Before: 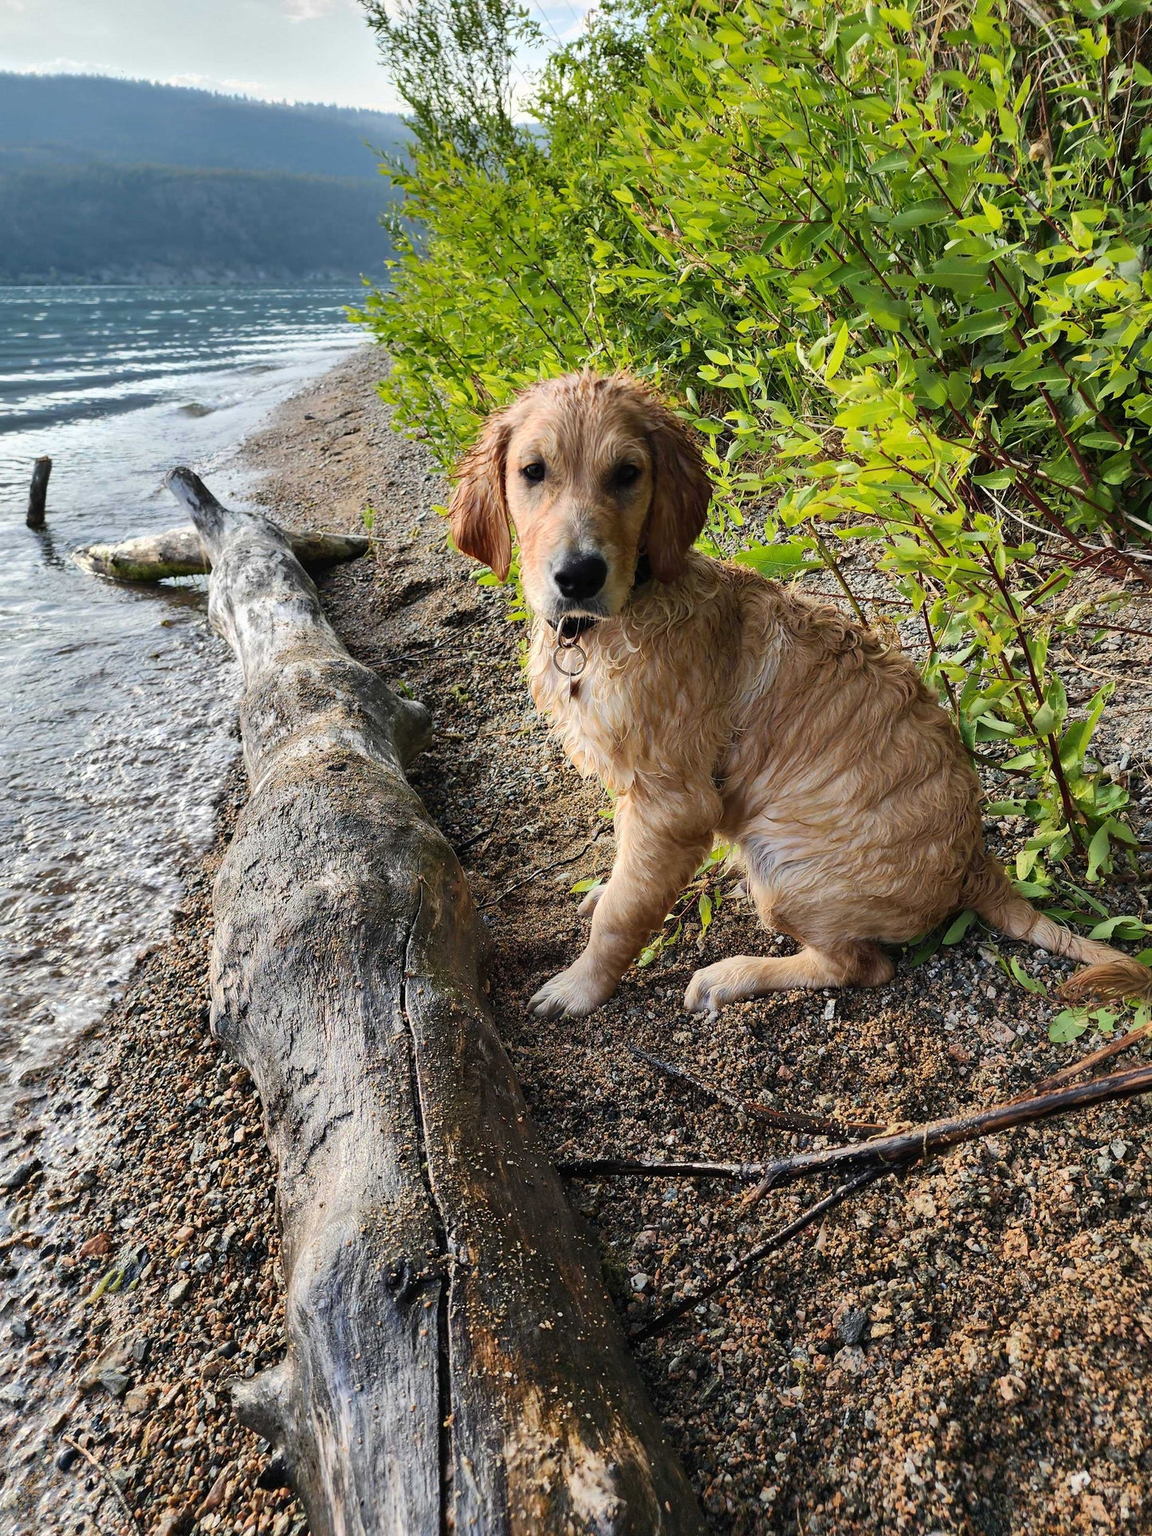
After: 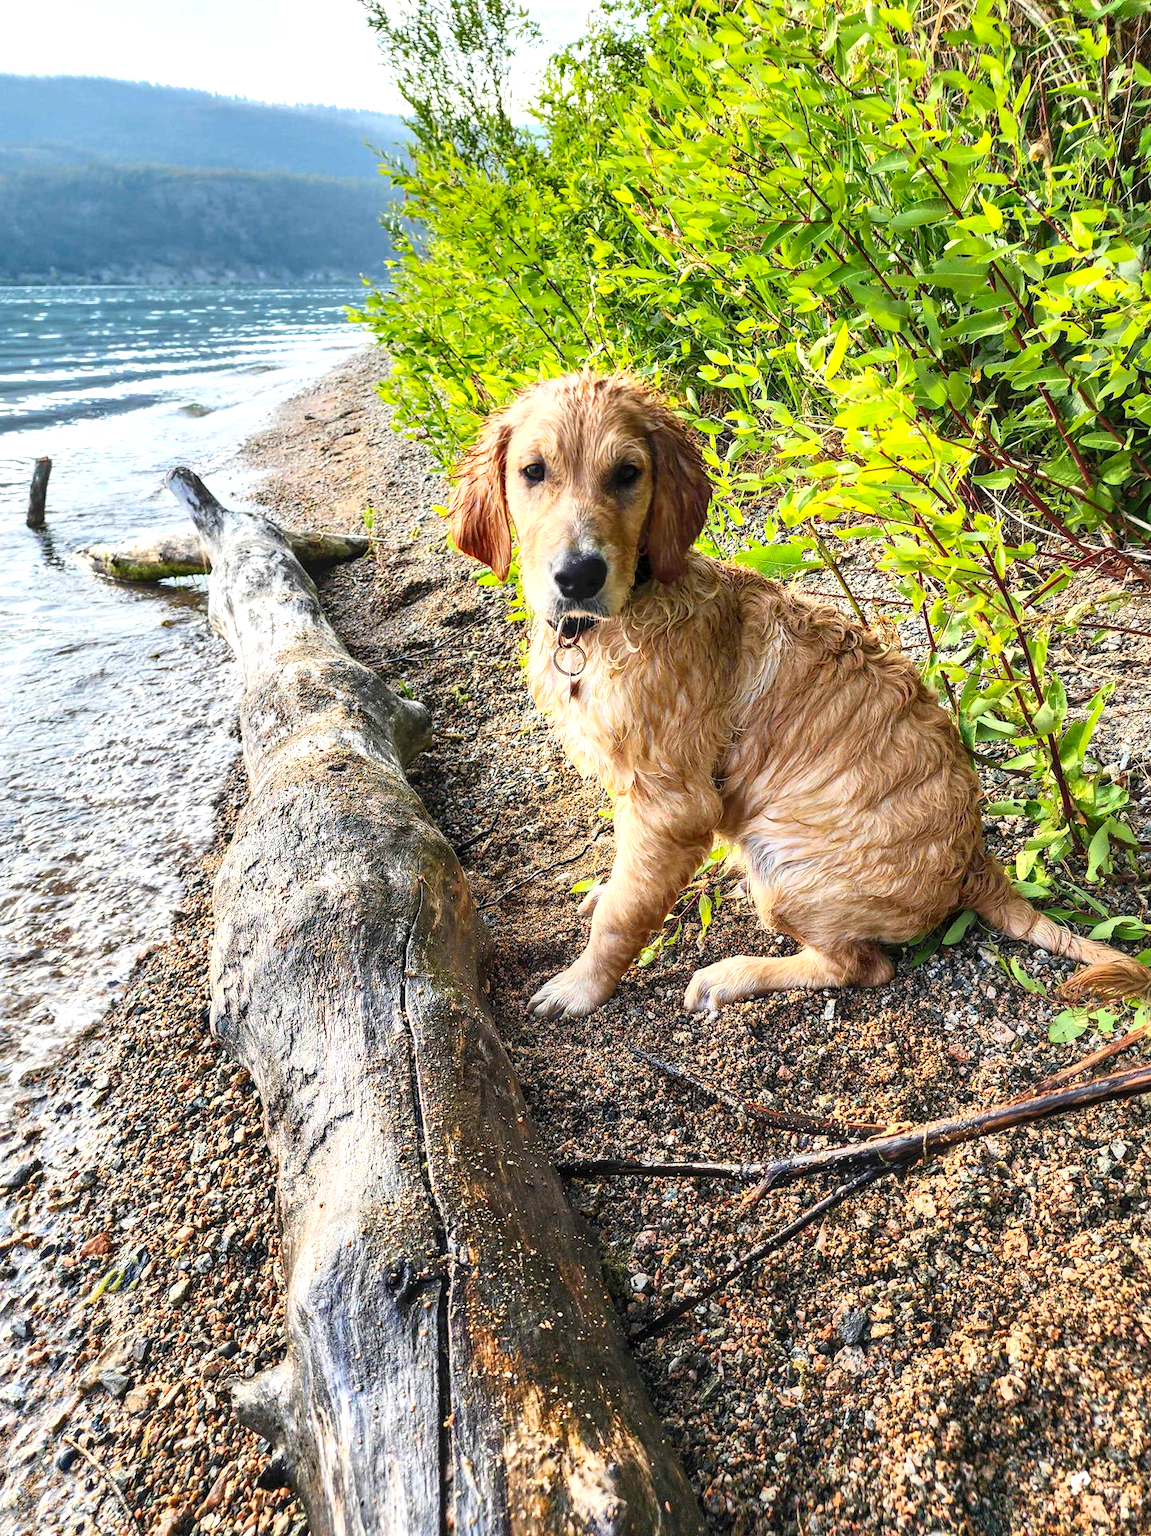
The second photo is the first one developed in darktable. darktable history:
levels: levels [0, 0.435, 0.917]
local contrast: detail 130%
contrast brightness saturation: contrast 0.196, brightness 0.164, saturation 0.23
